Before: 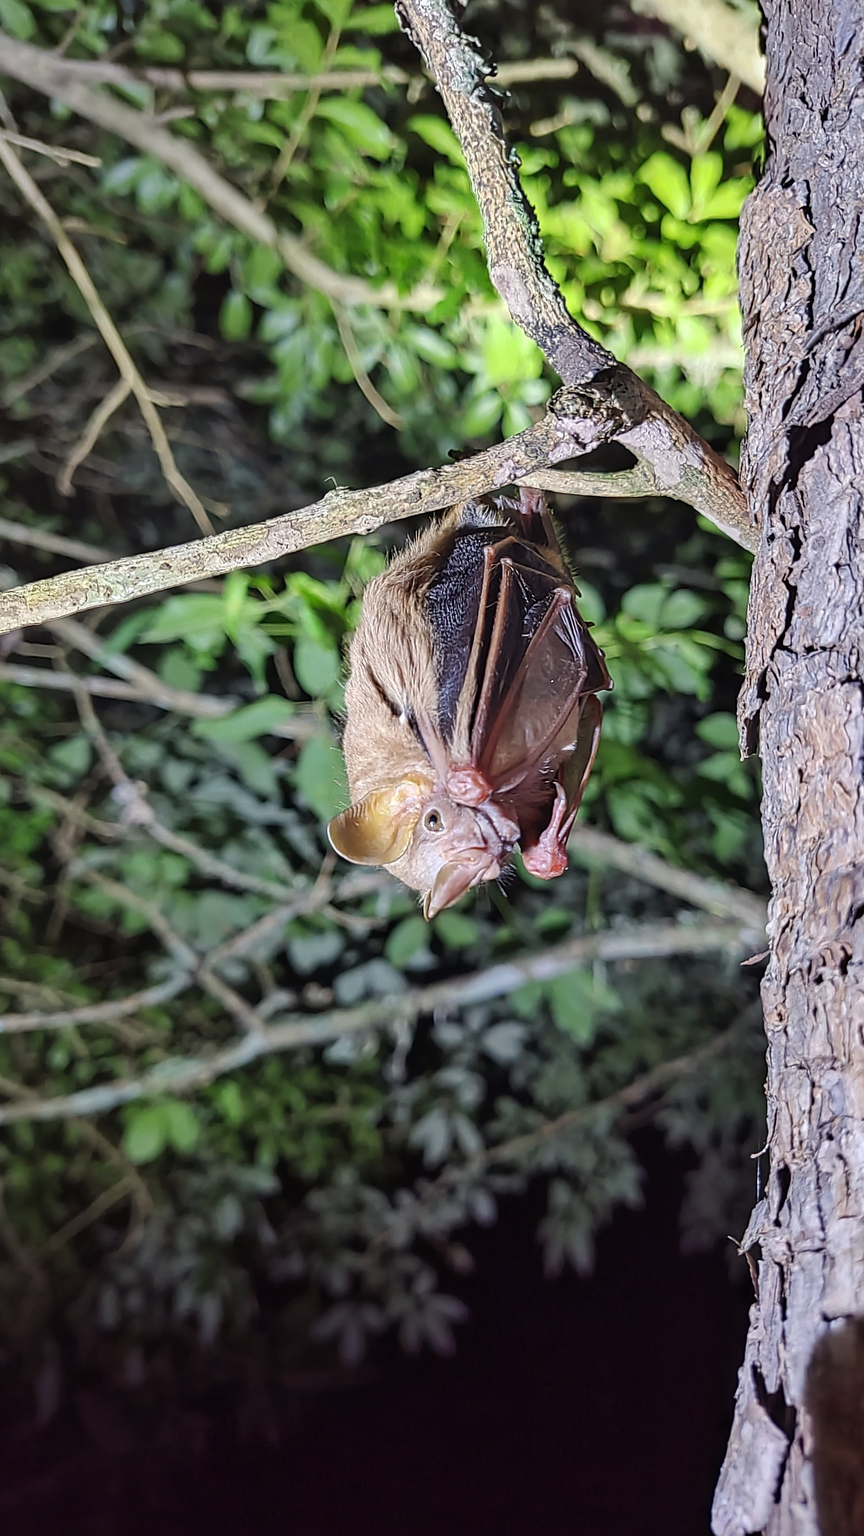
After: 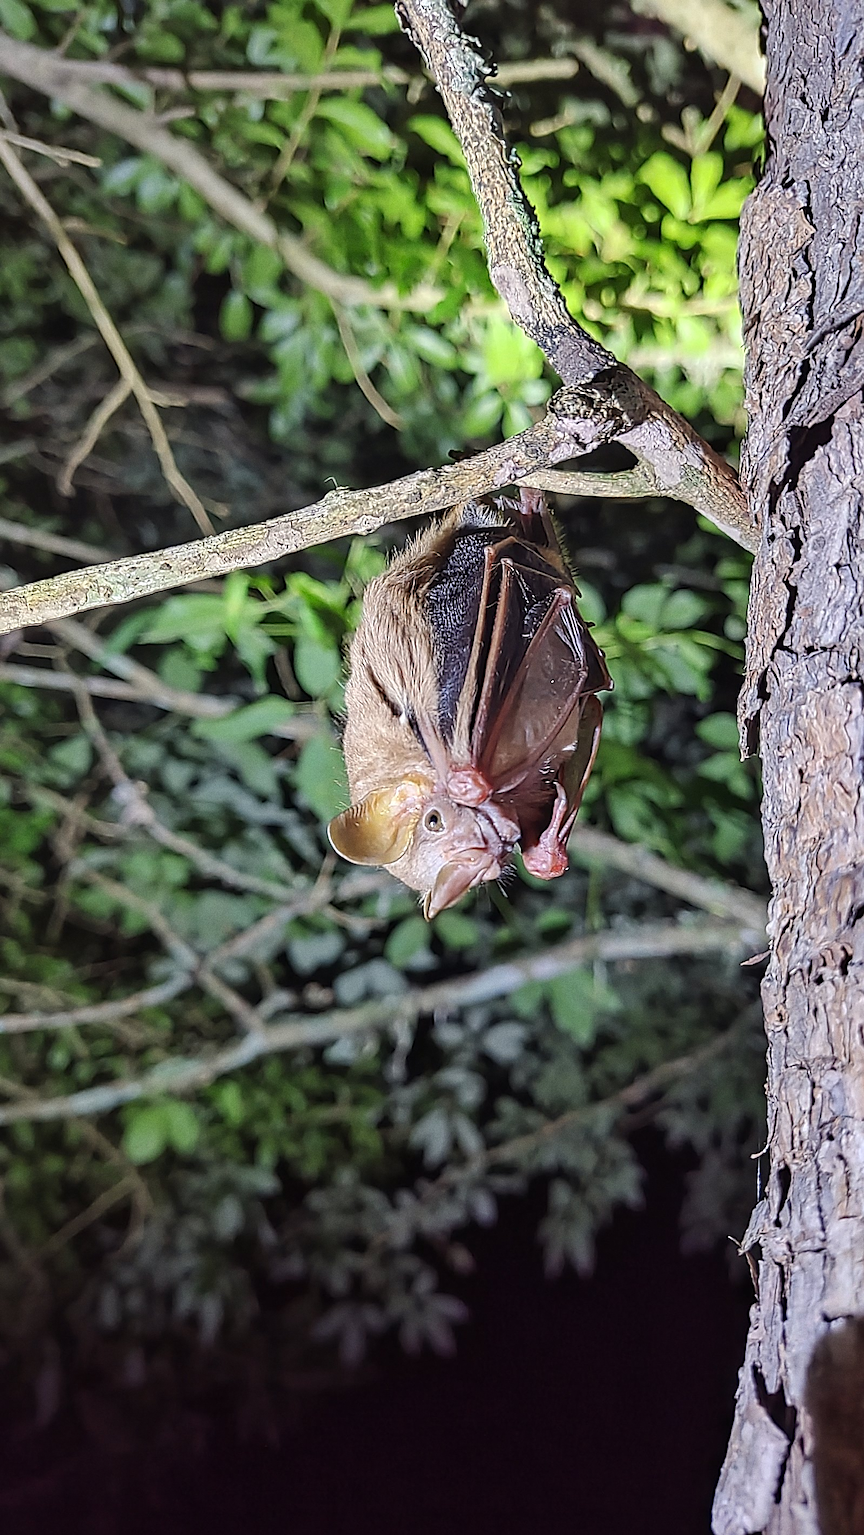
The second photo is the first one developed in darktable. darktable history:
sharpen: on, module defaults
grain: coarseness 3.21 ISO
